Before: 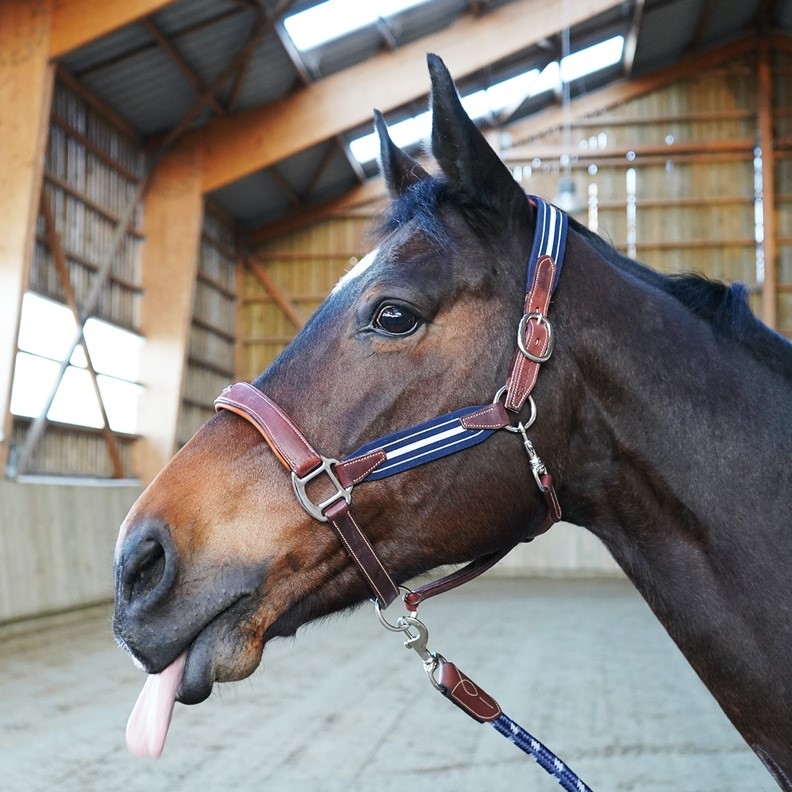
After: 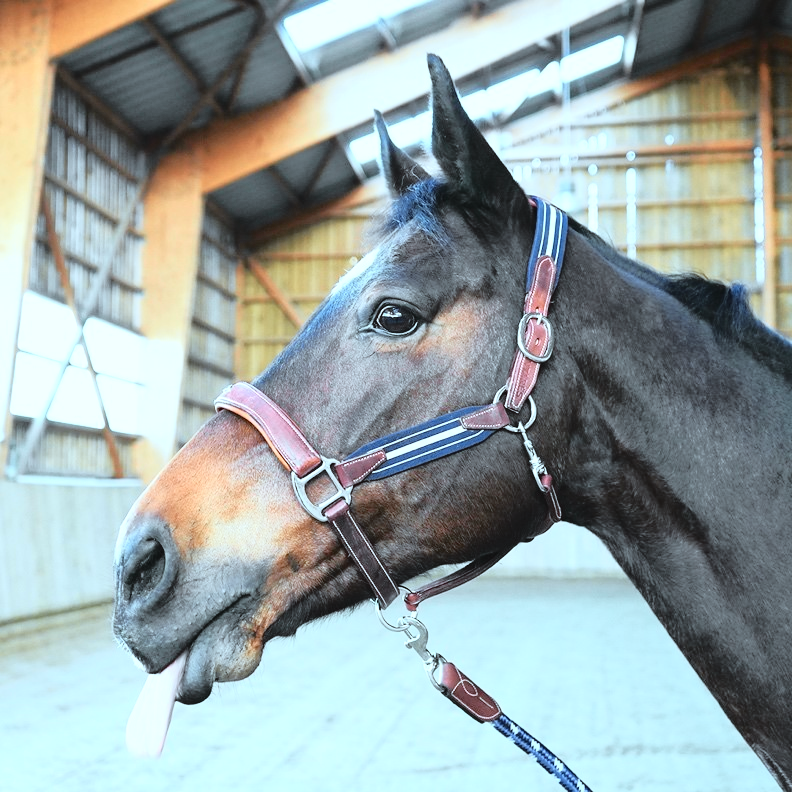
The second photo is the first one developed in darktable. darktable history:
color correction: highlights a* -13.32, highlights b* -17.32, saturation 0.696
tone curve: curves: ch0 [(0, 0.029) (0.168, 0.142) (0.359, 0.44) (0.469, 0.544) (0.634, 0.722) (0.858, 0.903) (1, 0.968)]; ch1 [(0, 0) (0.437, 0.453) (0.472, 0.47) (0.502, 0.502) (0.54, 0.534) (0.57, 0.592) (0.618, 0.66) (0.699, 0.749) (0.859, 0.899) (1, 1)]; ch2 [(0, 0) (0.33, 0.301) (0.421, 0.443) (0.476, 0.498) (0.505, 0.503) (0.547, 0.557) (0.586, 0.634) (0.608, 0.676) (1, 1)], color space Lab, independent channels, preserve colors none
exposure: black level correction 0, exposure 0.699 EV, compensate highlight preservation false
